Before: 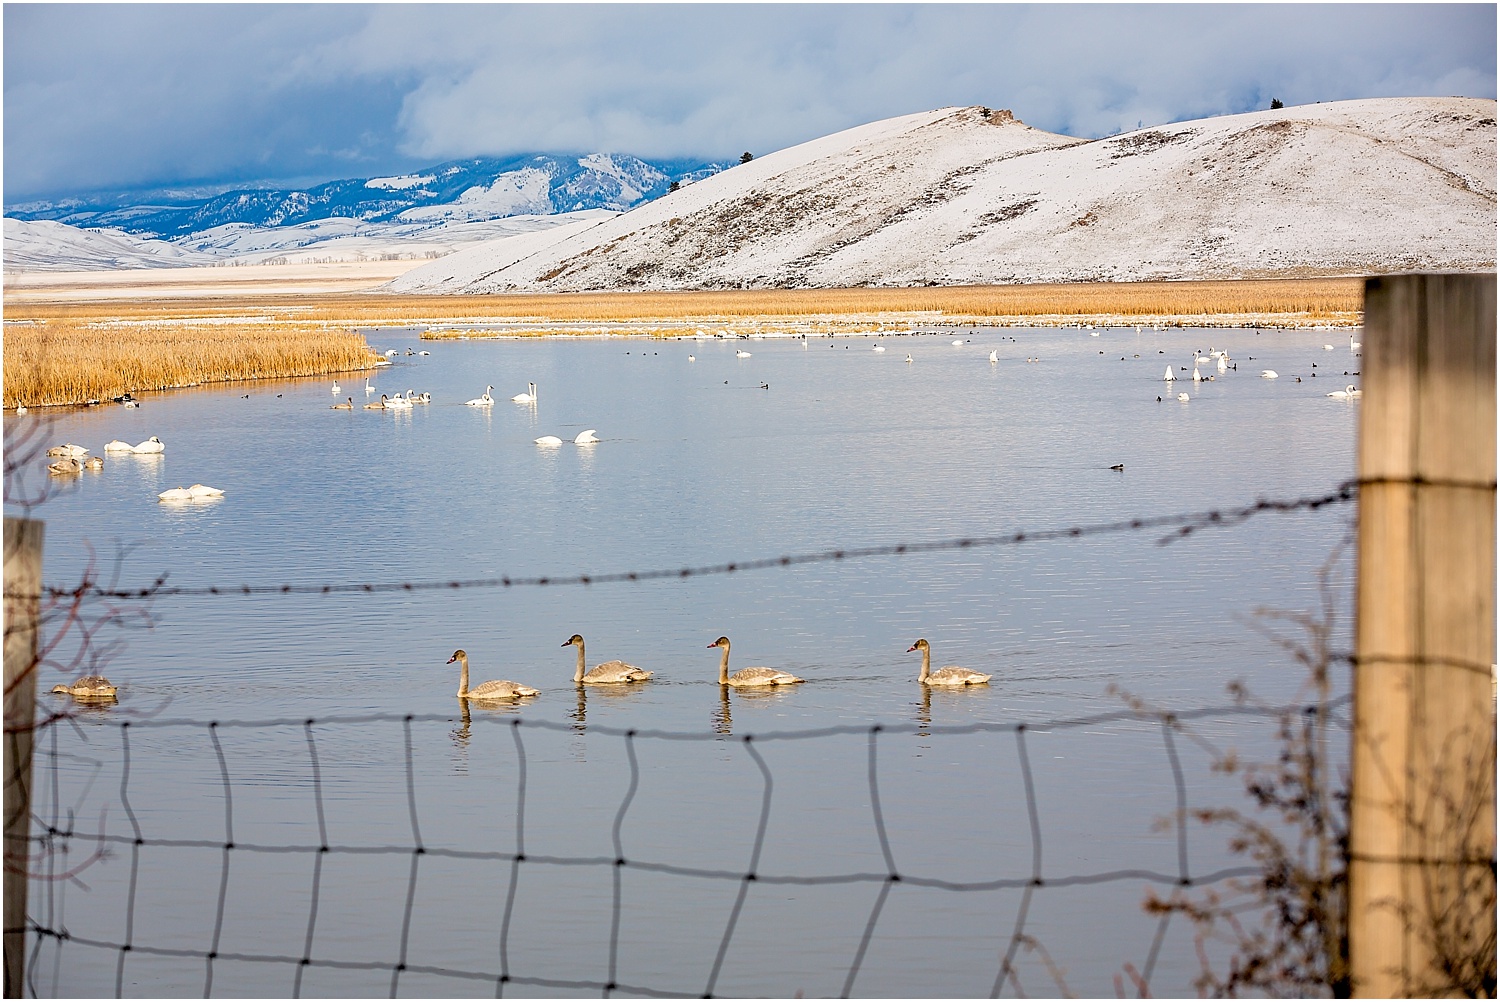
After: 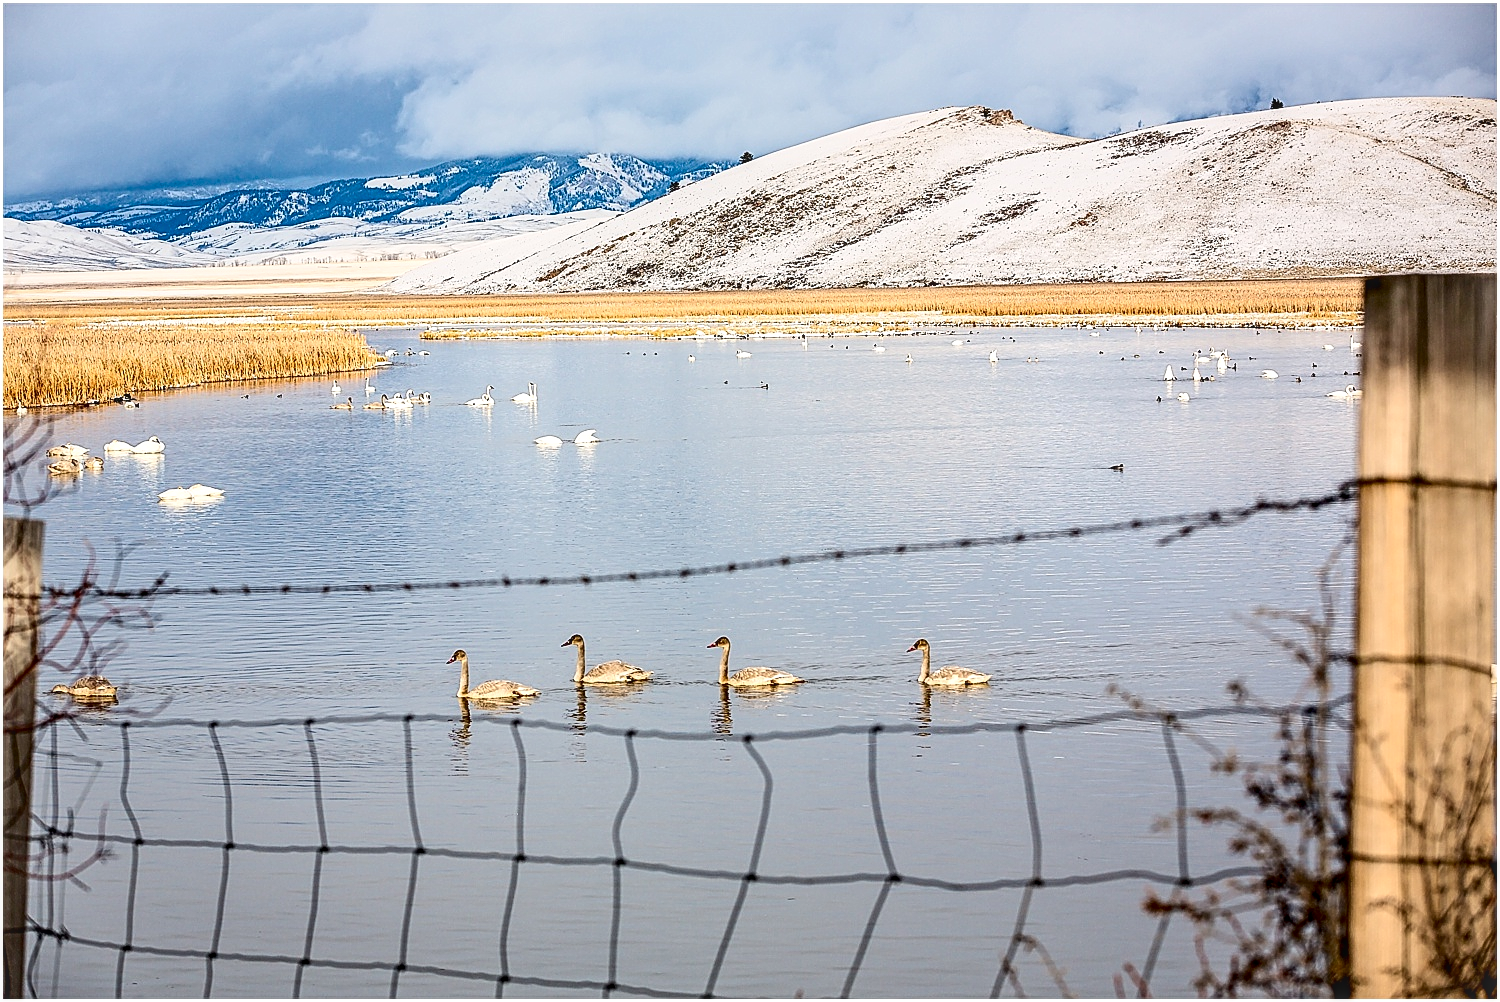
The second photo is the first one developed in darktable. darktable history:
contrast brightness saturation: contrast 0.287
sharpen: on, module defaults
local contrast: on, module defaults
